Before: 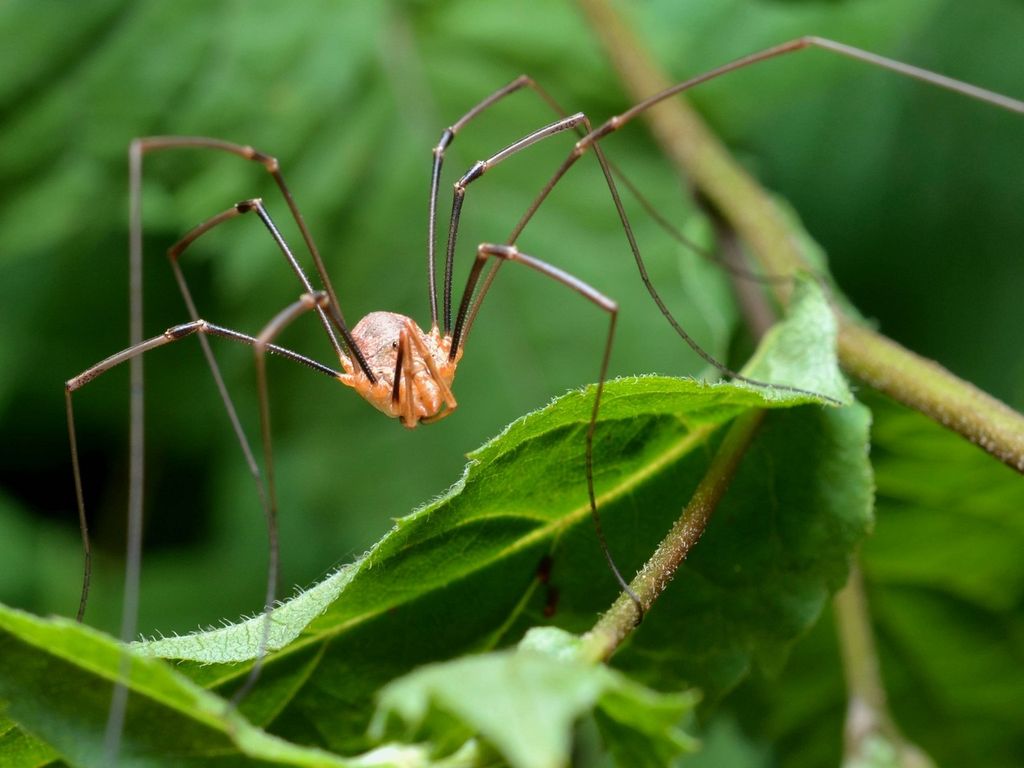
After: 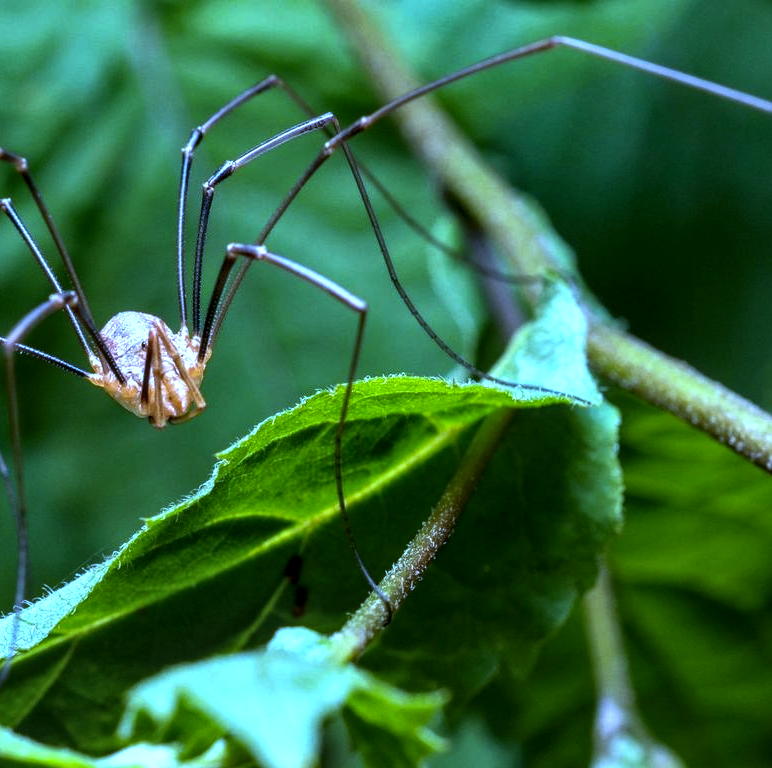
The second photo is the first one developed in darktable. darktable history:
local contrast: detail 144%
white balance: red 0.766, blue 1.537
crop and rotate: left 24.6%
color balance rgb: perceptual brilliance grading › highlights 14.29%, perceptual brilliance grading › mid-tones -5.92%, perceptual brilliance grading › shadows -26.83%, global vibrance 31.18%
